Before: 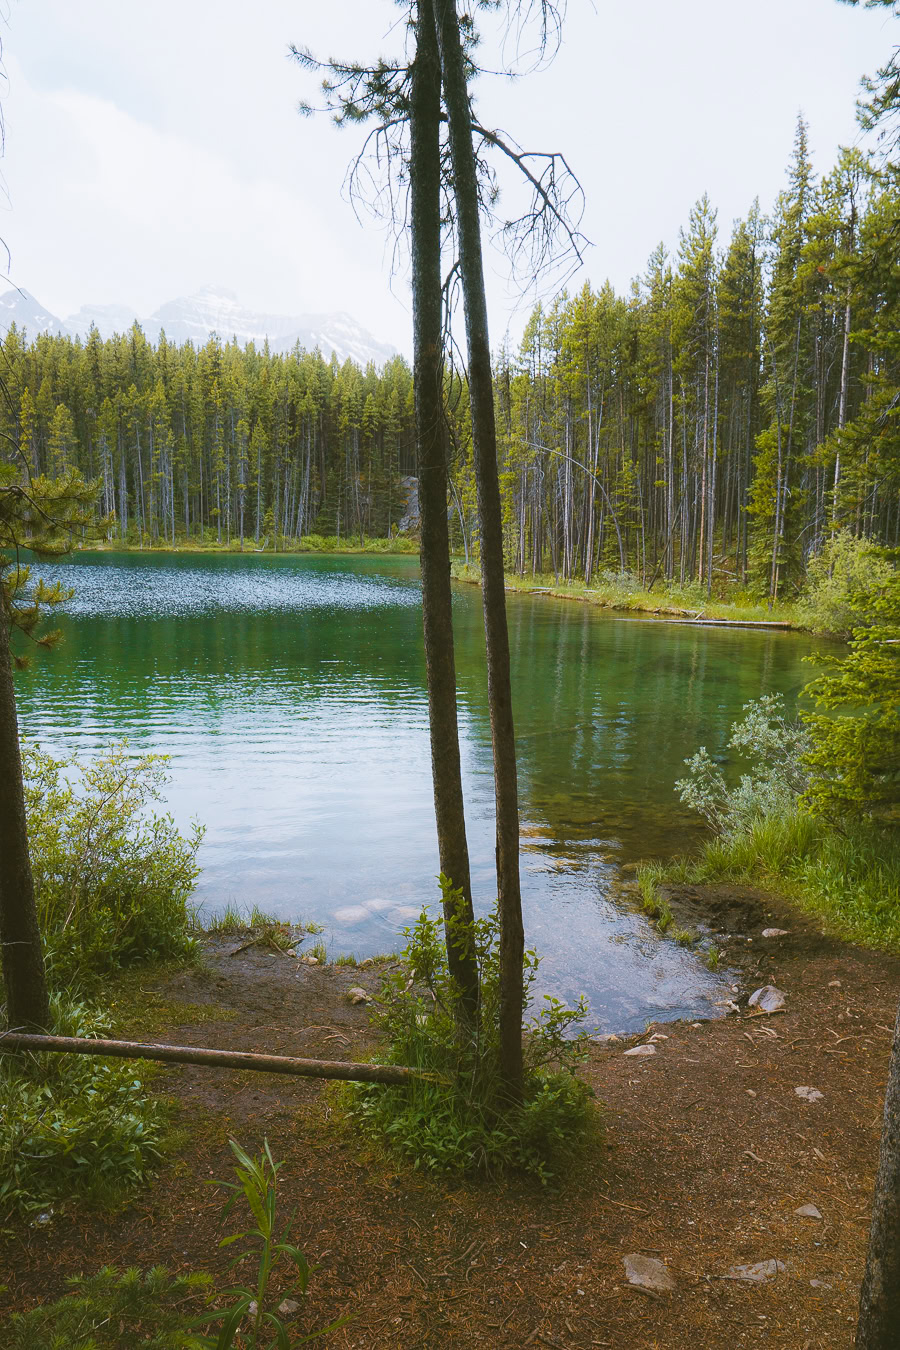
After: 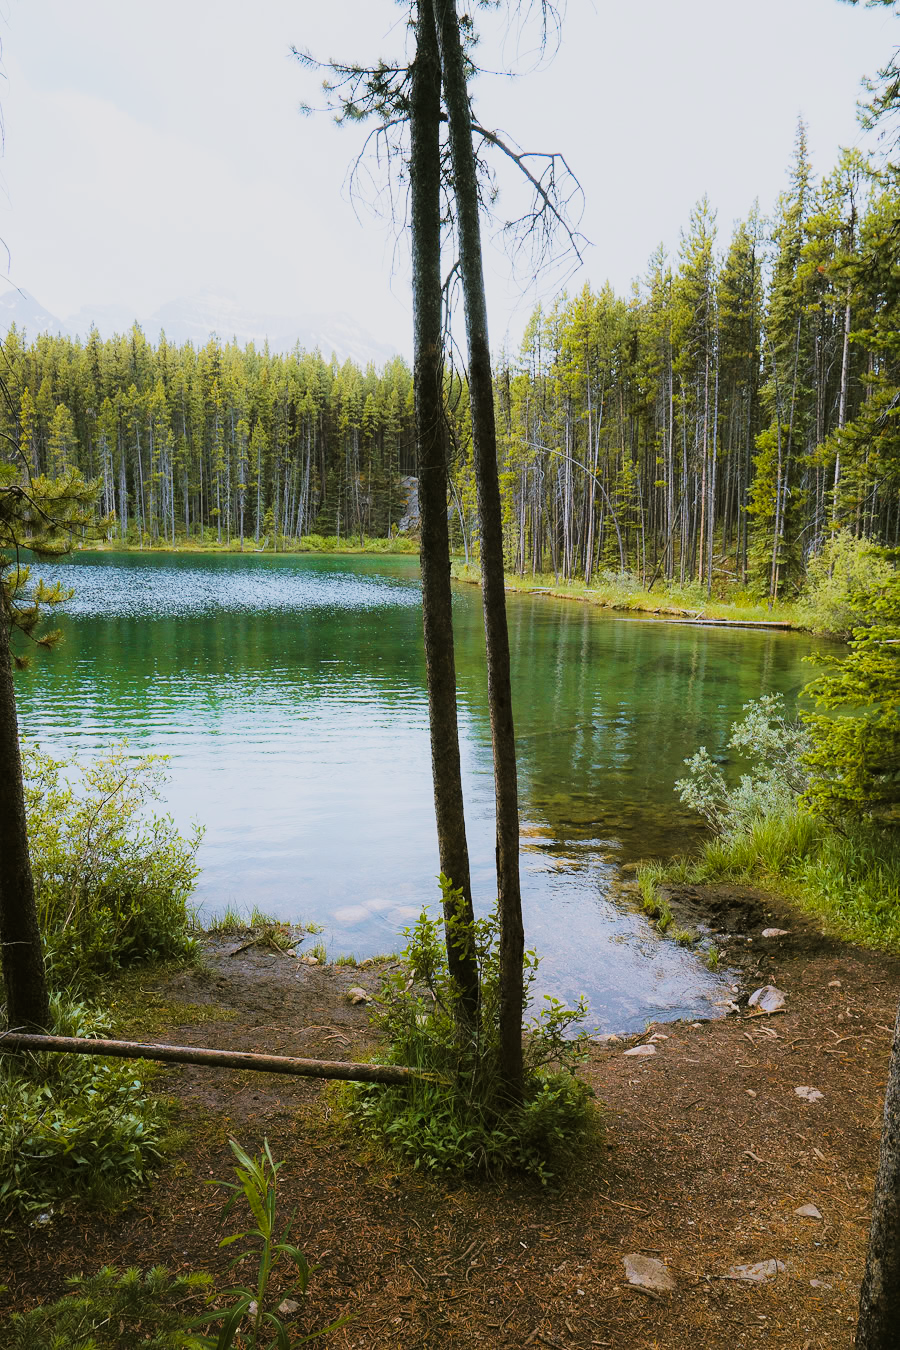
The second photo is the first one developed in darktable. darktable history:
tone curve: curves: ch0 [(0, 0) (0.004, 0.001) (0.133, 0.112) (0.325, 0.362) (0.832, 0.893) (1, 1)], color space Lab, linked channels, preserve colors none
filmic rgb: black relative exposure -7.65 EV, white relative exposure 4.56 EV, hardness 3.61, contrast 1.05
